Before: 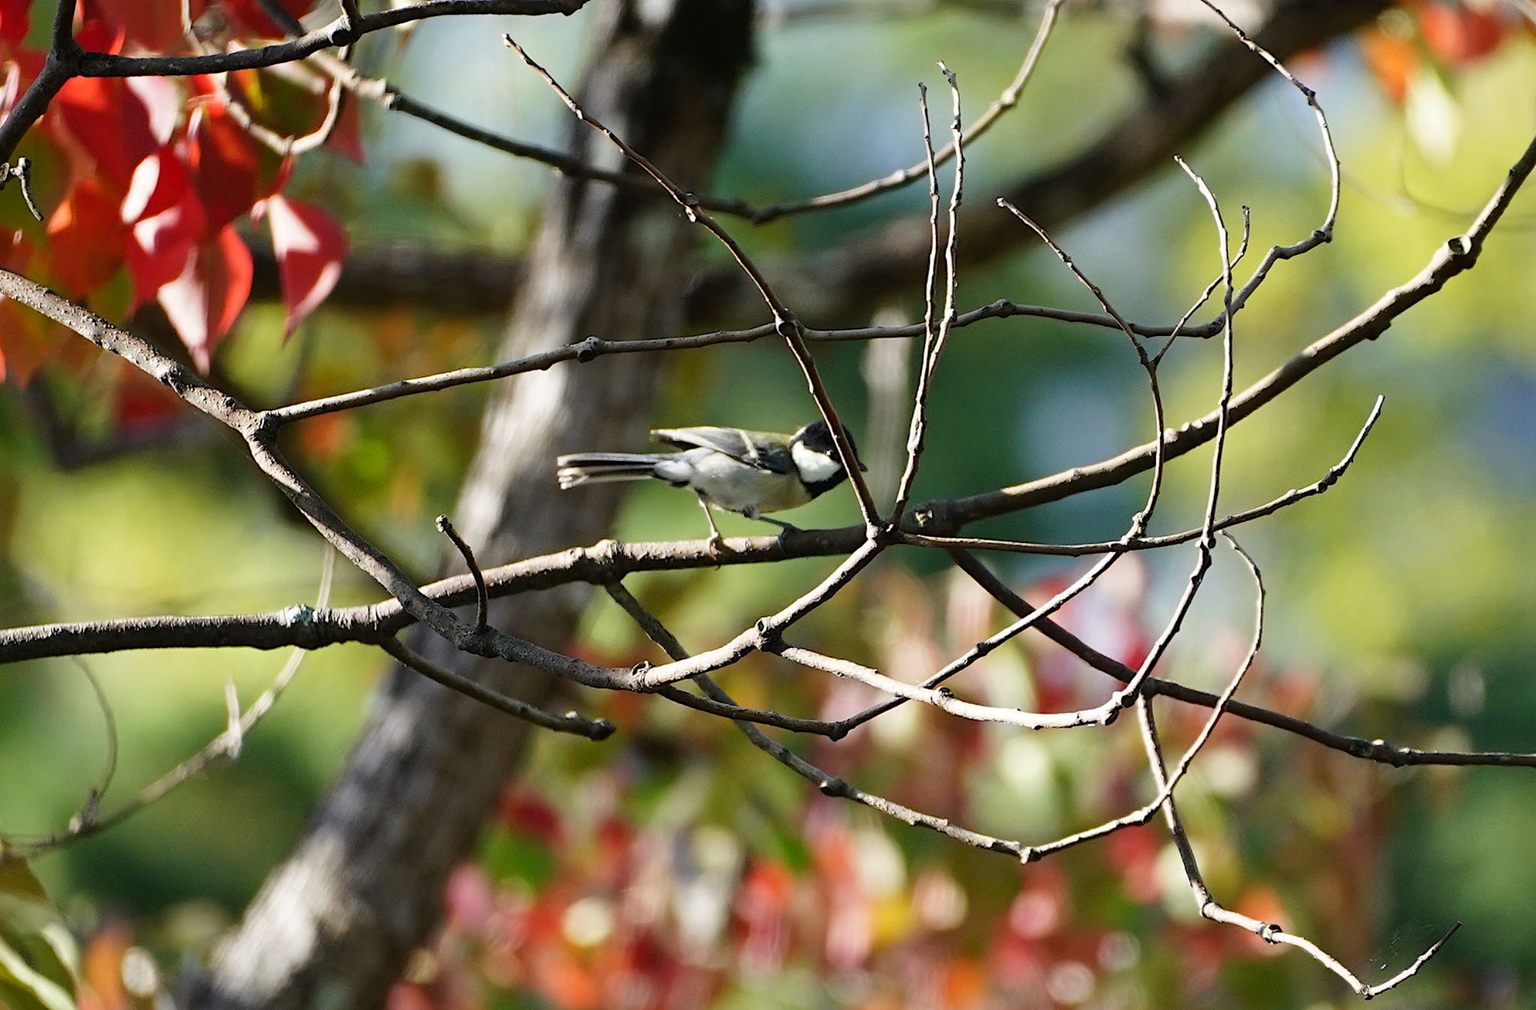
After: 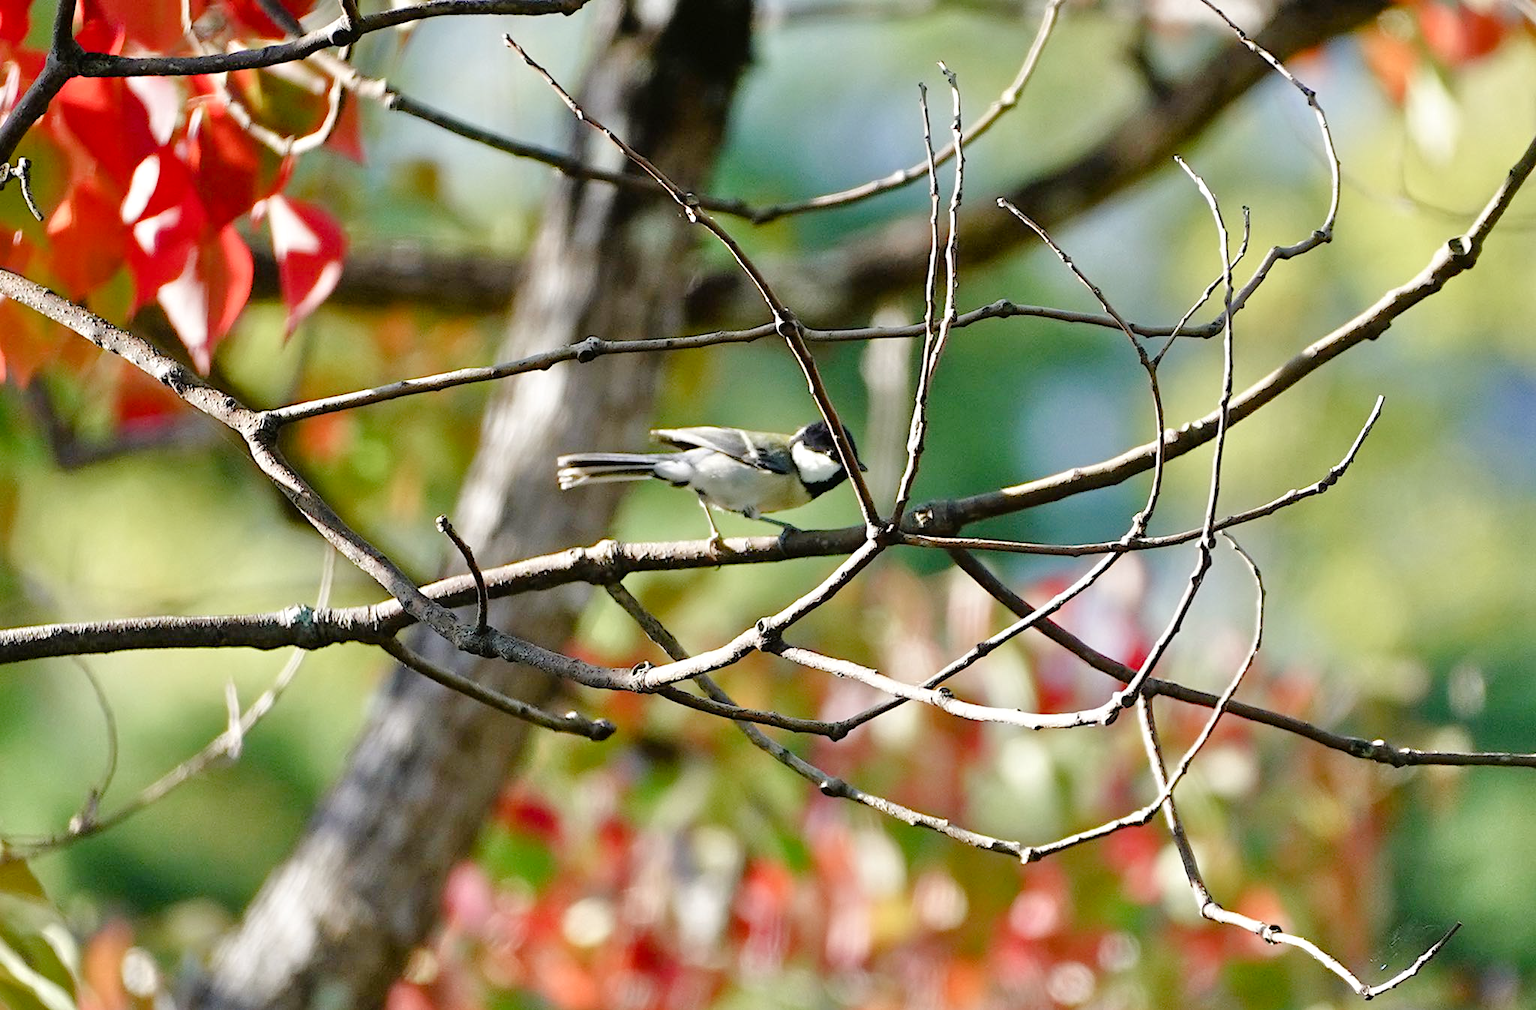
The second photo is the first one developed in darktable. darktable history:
tone equalizer: -7 EV 0.15 EV, -6 EV 0.6 EV, -5 EV 1.15 EV, -4 EV 1.33 EV, -3 EV 1.15 EV, -2 EV 0.6 EV, -1 EV 0.15 EV, mask exposure compensation -0.5 EV
color balance rgb: perceptual saturation grading › global saturation 20%, perceptual saturation grading › highlights -50%, perceptual saturation grading › shadows 30%
